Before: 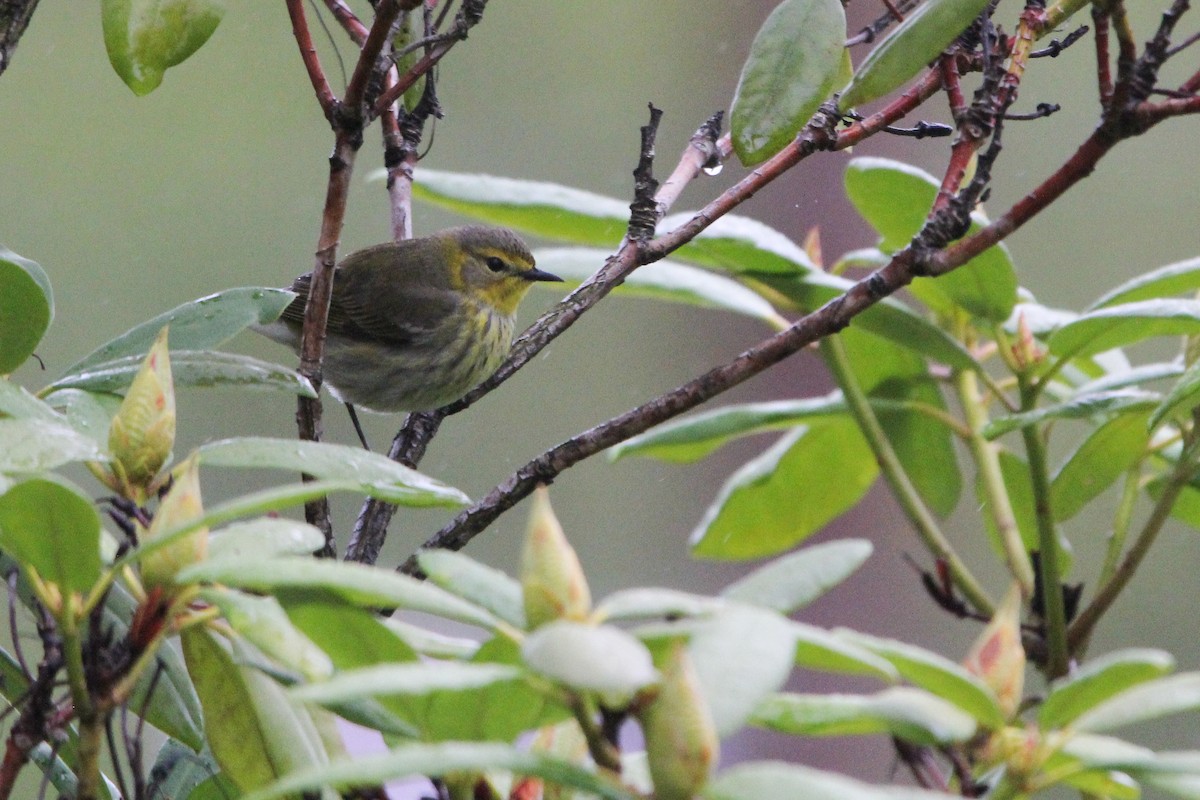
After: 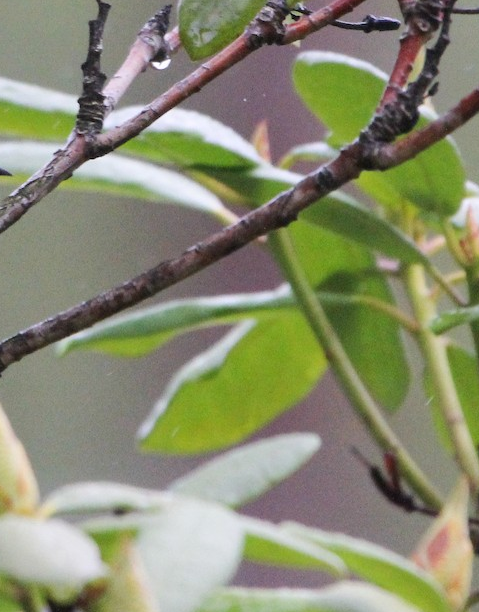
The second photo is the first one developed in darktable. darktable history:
crop: left 46.011%, top 13.339%, right 14.047%, bottom 10.094%
